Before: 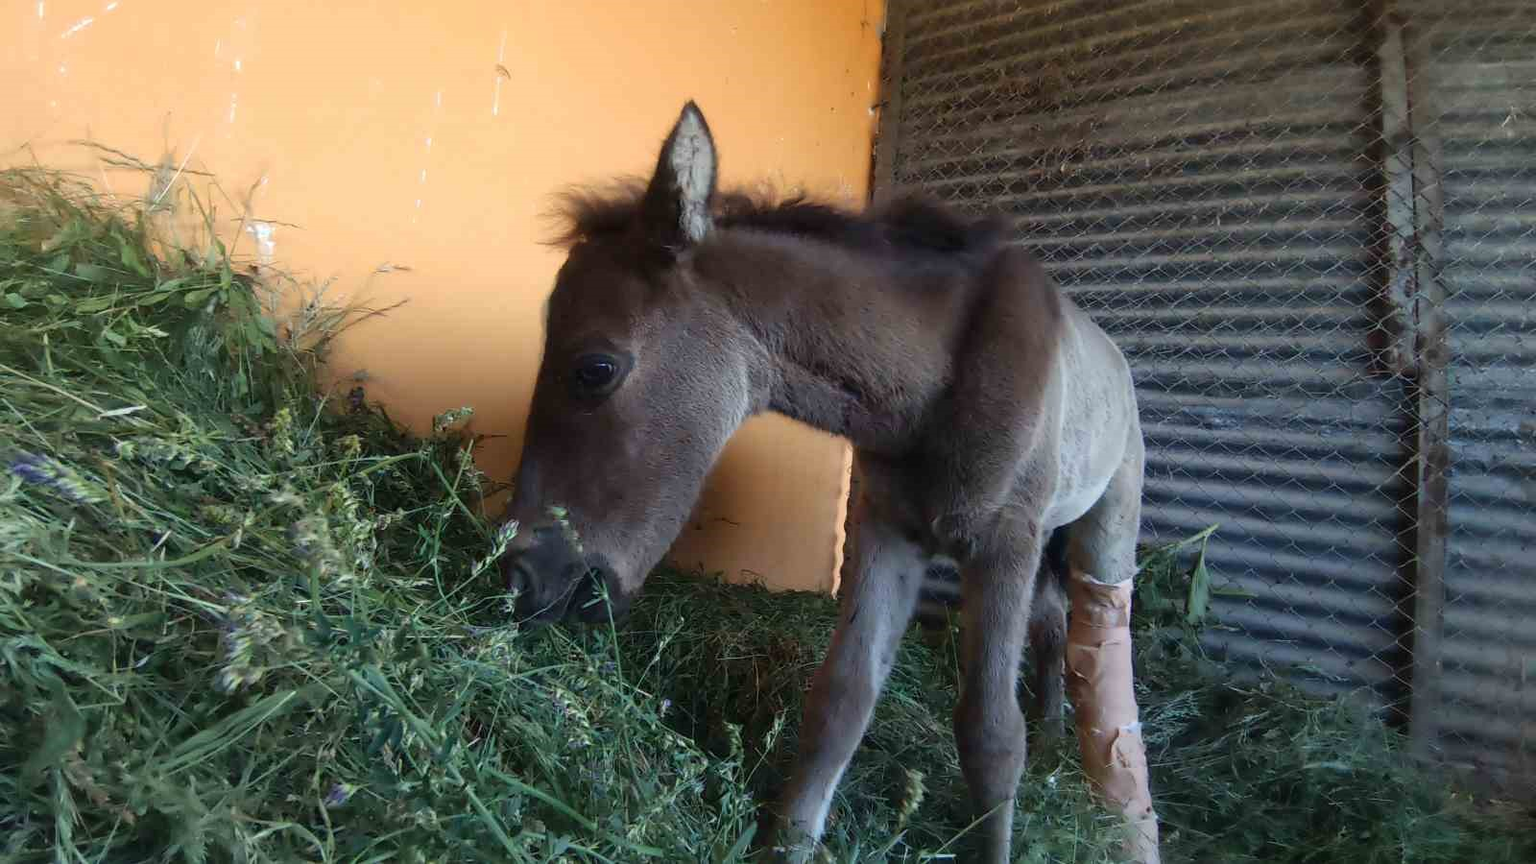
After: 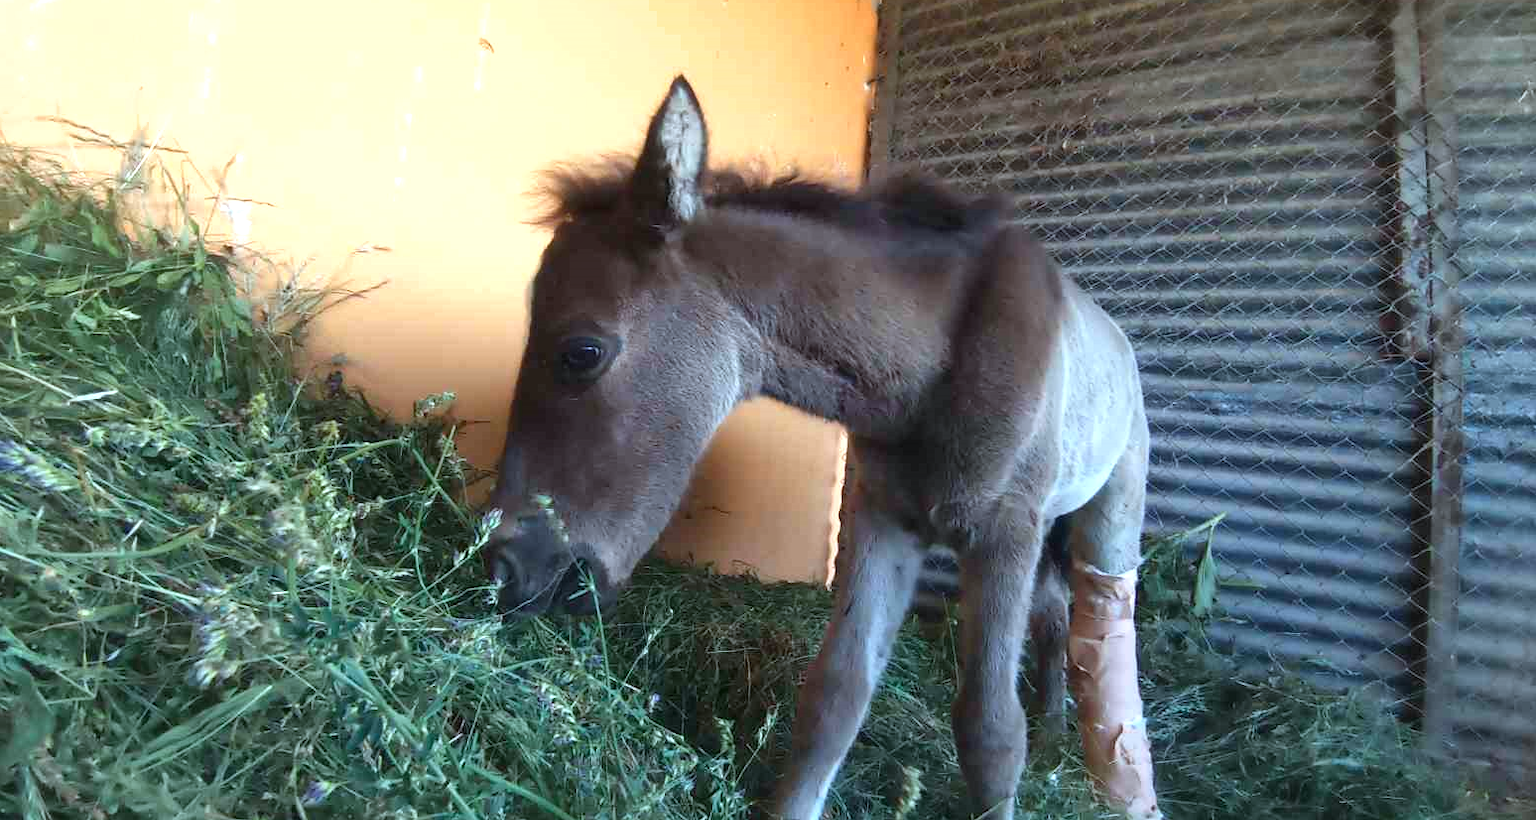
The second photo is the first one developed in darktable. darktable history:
crop: left 2.129%, top 3.245%, right 1.099%, bottom 4.84%
color correction: highlights a* -4.21, highlights b* -10.86
shadows and highlights: shadows 20.81, highlights -36.2, soften with gaussian
exposure: exposure 0.763 EV, compensate exposure bias true, compensate highlight preservation false
